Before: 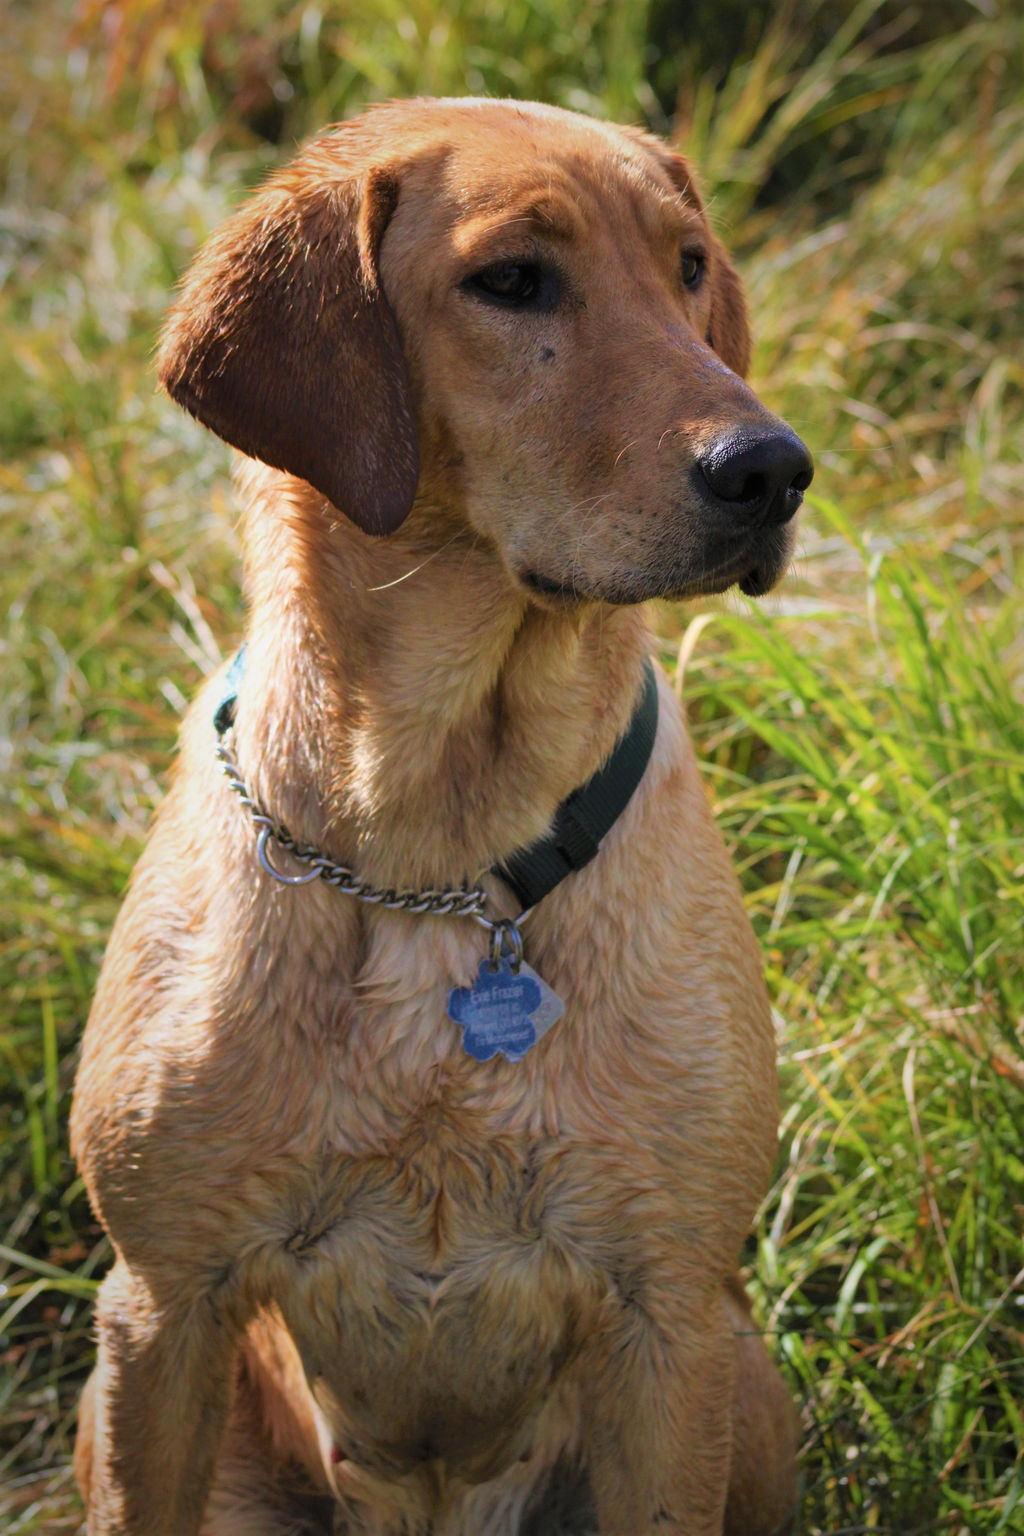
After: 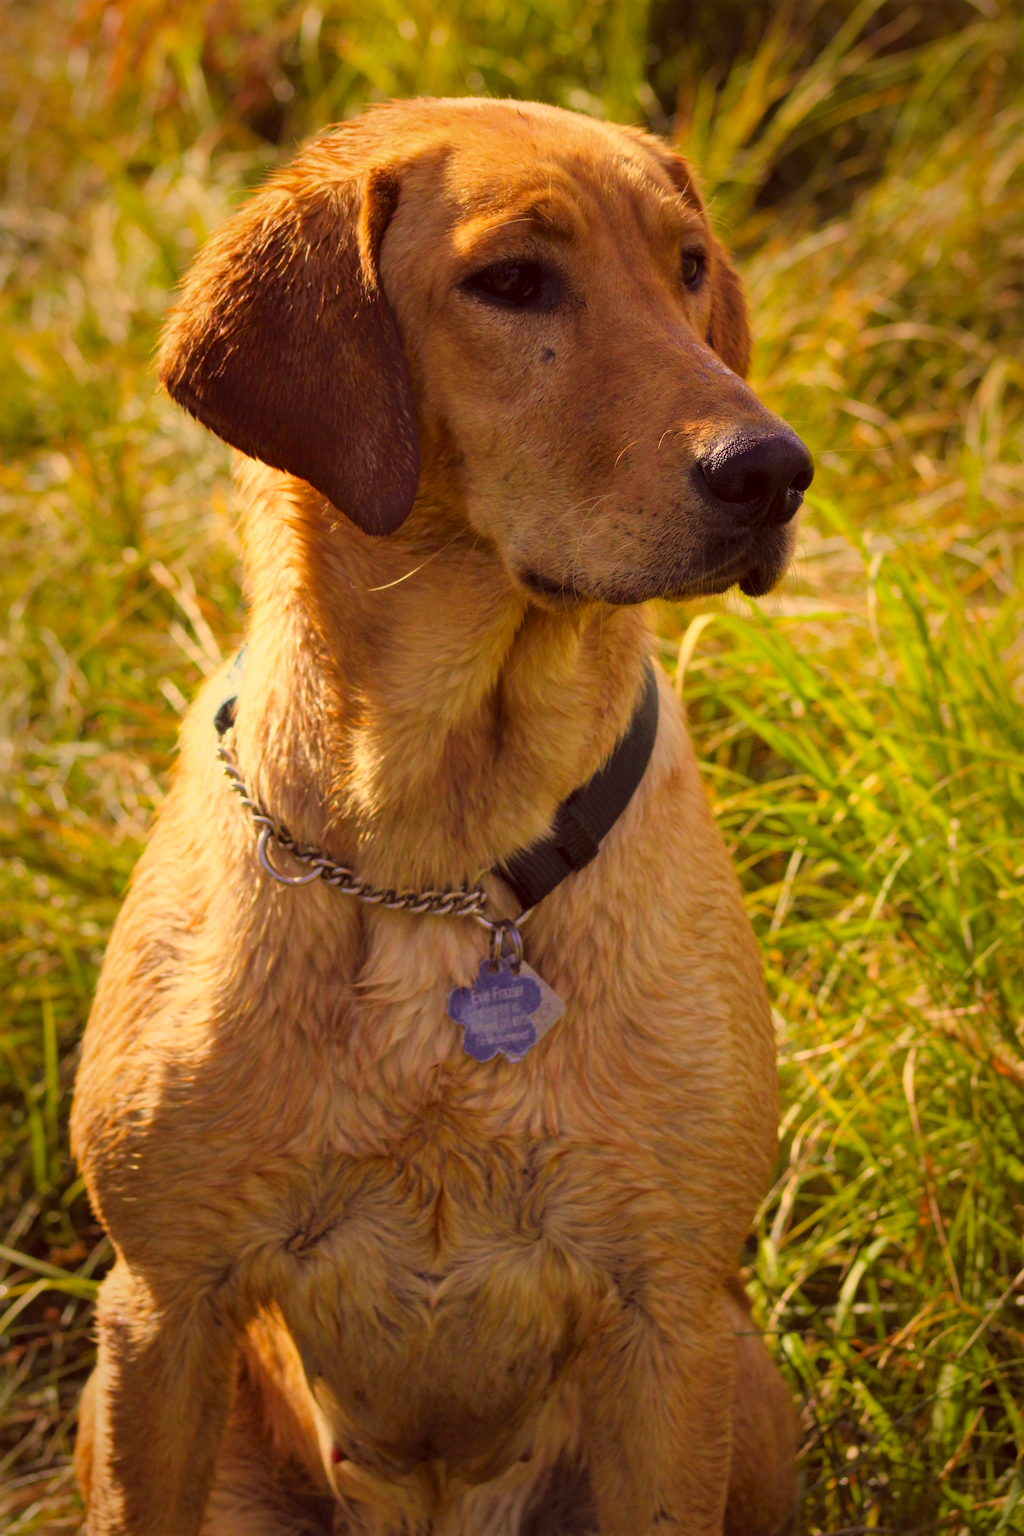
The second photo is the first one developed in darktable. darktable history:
color correction: highlights a* 9.65, highlights b* 39.27, shadows a* 14.03, shadows b* 3.45
